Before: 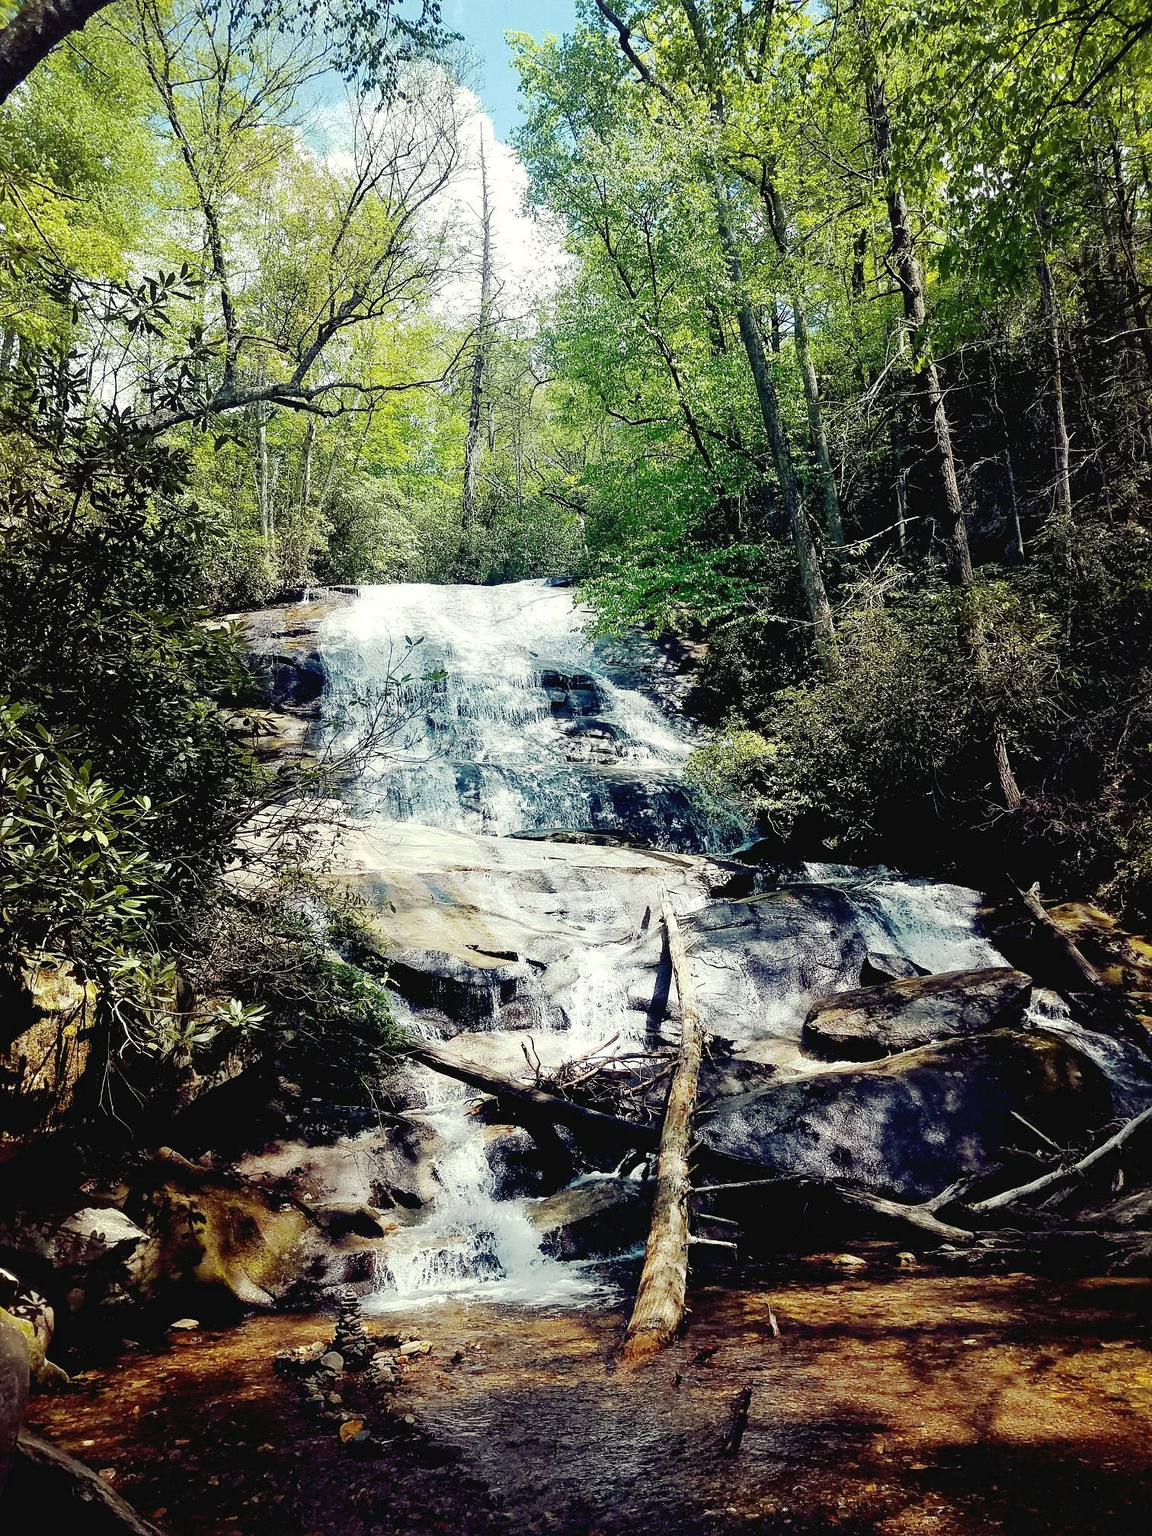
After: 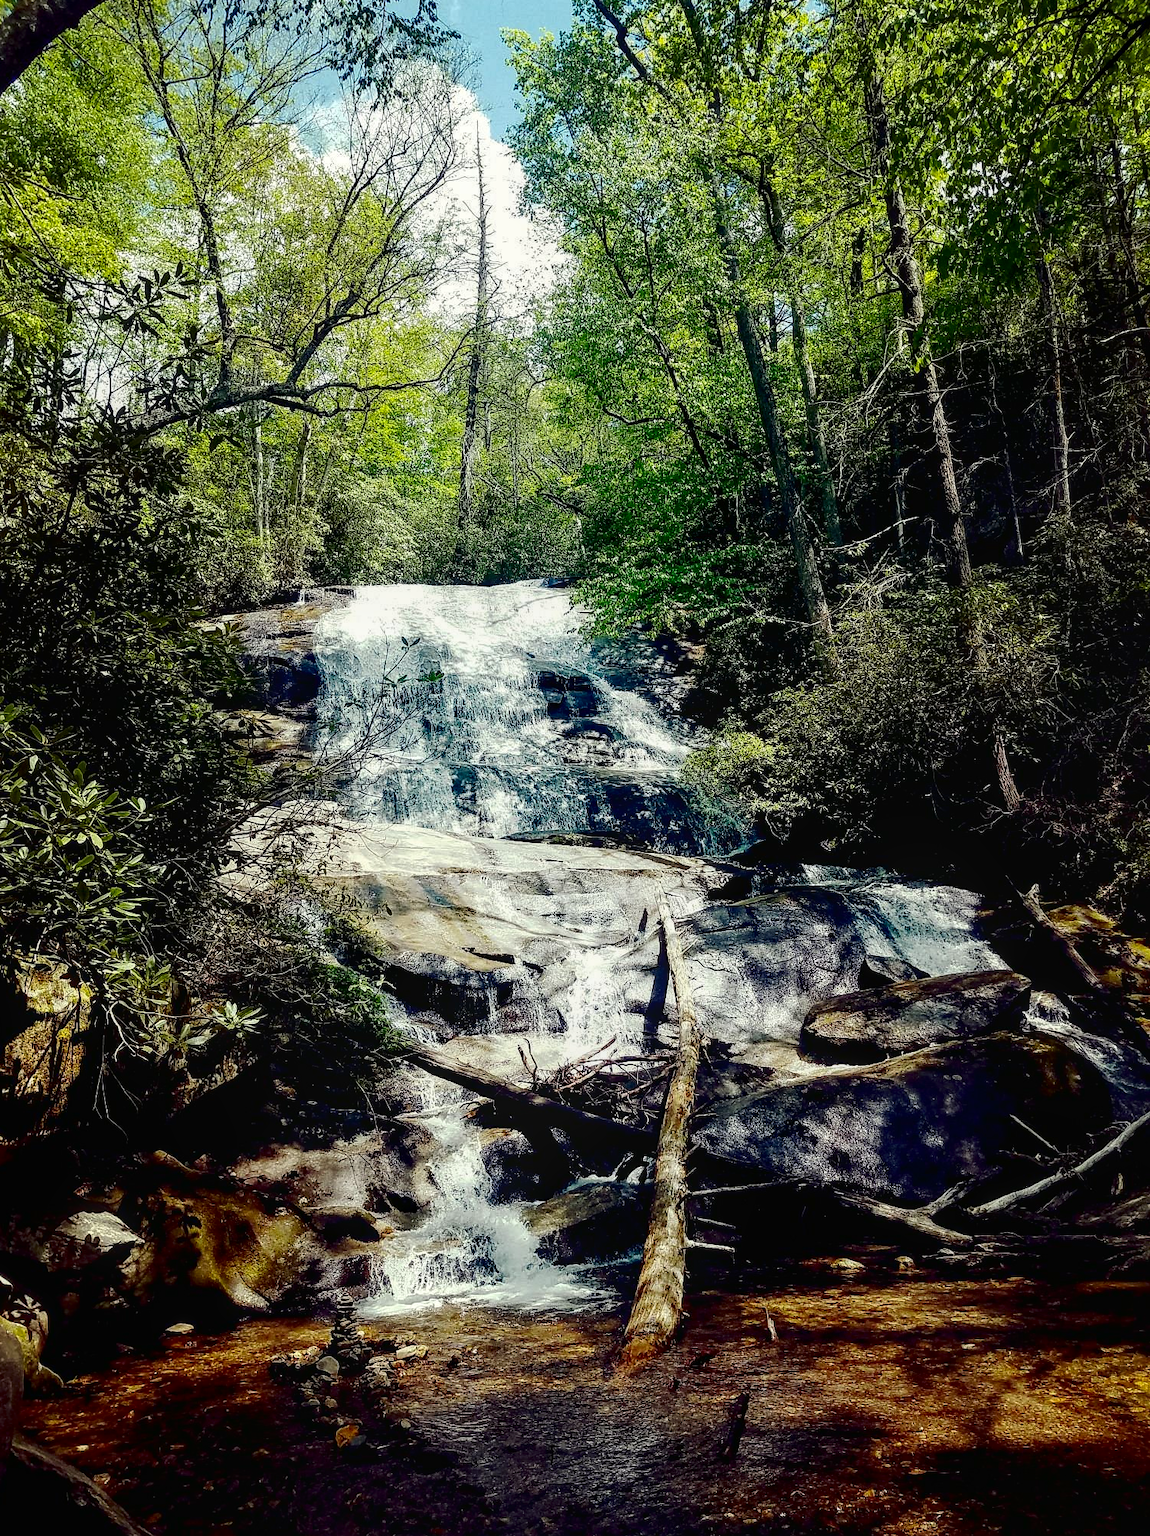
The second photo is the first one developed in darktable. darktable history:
local contrast: on, module defaults
crop and rotate: left 0.614%, top 0.179%, bottom 0.309%
contrast brightness saturation: contrast 0.1, brightness -0.26, saturation 0.14
